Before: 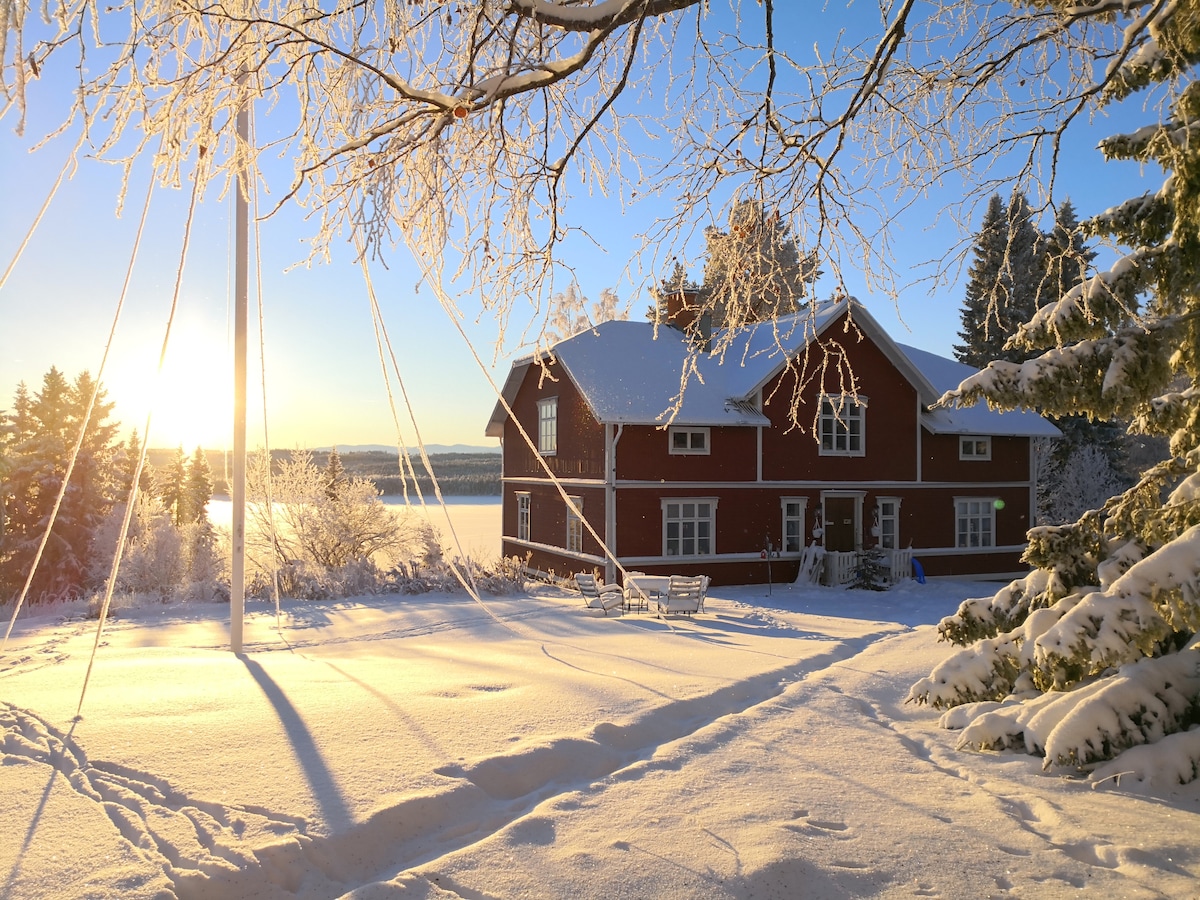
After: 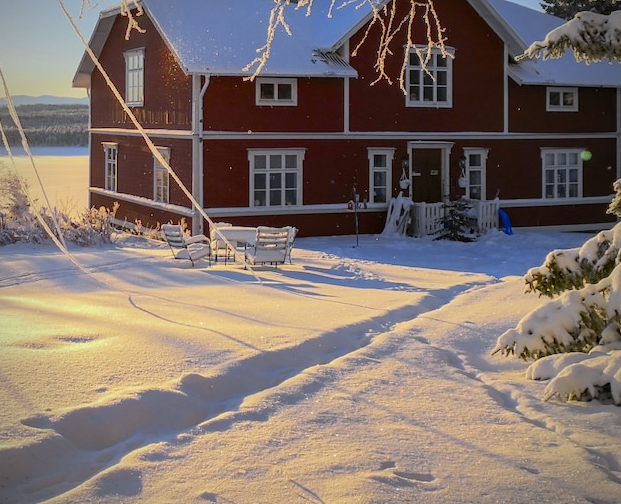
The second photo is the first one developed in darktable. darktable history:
crop: left 34.479%, top 38.822%, right 13.718%, bottom 5.172%
vignetting: unbound false
white balance: red 0.984, blue 1.059
shadows and highlights: shadows 40, highlights -60
tone equalizer: on, module defaults
tone curve: curves: ch0 [(0, 0.008) (0.046, 0.032) (0.151, 0.108) (0.367, 0.379) (0.496, 0.526) (0.771, 0.786) (0.857, 0.85) (1, 0.965)]; ch1 [(0, 0) (0.248, 0.252) (0.388, 0.383) (0.482, 0.478) (0.499, 0.499) (0.518, 0.518) (0.544, 0.552) (0.585, 0.617) (0.683, 0.735) (0.823, 0.894) (1, 1)]; ch2 [(0, 0) (0.302, 0.284) (0.427, 0.417) (0.473, 0.47) (0.503, 0.503) (0.523, 0.518) (0.55, 0.563) (0.624, 0.643) (0.753, 0.764) (1, 1)], color space Lab, independent channels, preserve colors none
local contrast: on, module defaults
